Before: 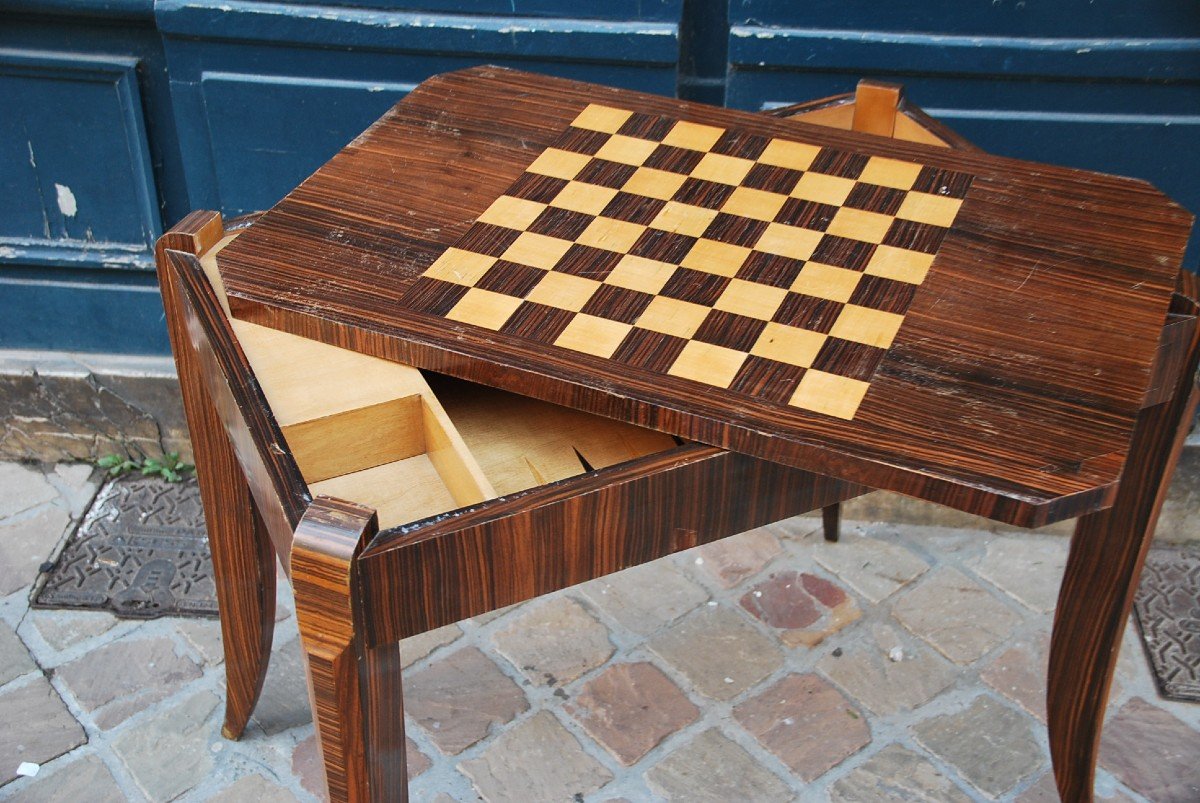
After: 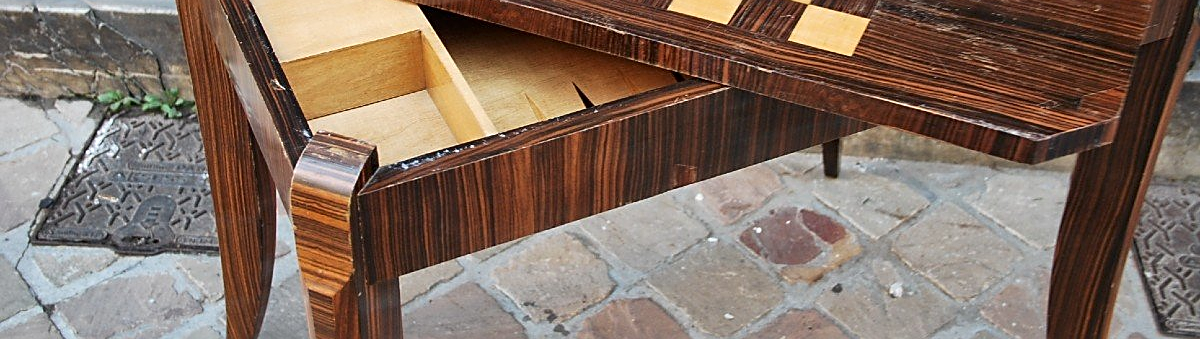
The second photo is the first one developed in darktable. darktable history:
sharpen: on, module defaults
crop: top 45.435%, bottom 12.24%
local contrast: mode bilateral grid, contrast 20, coarseness 49, detail 150%, midtone range 0.2
